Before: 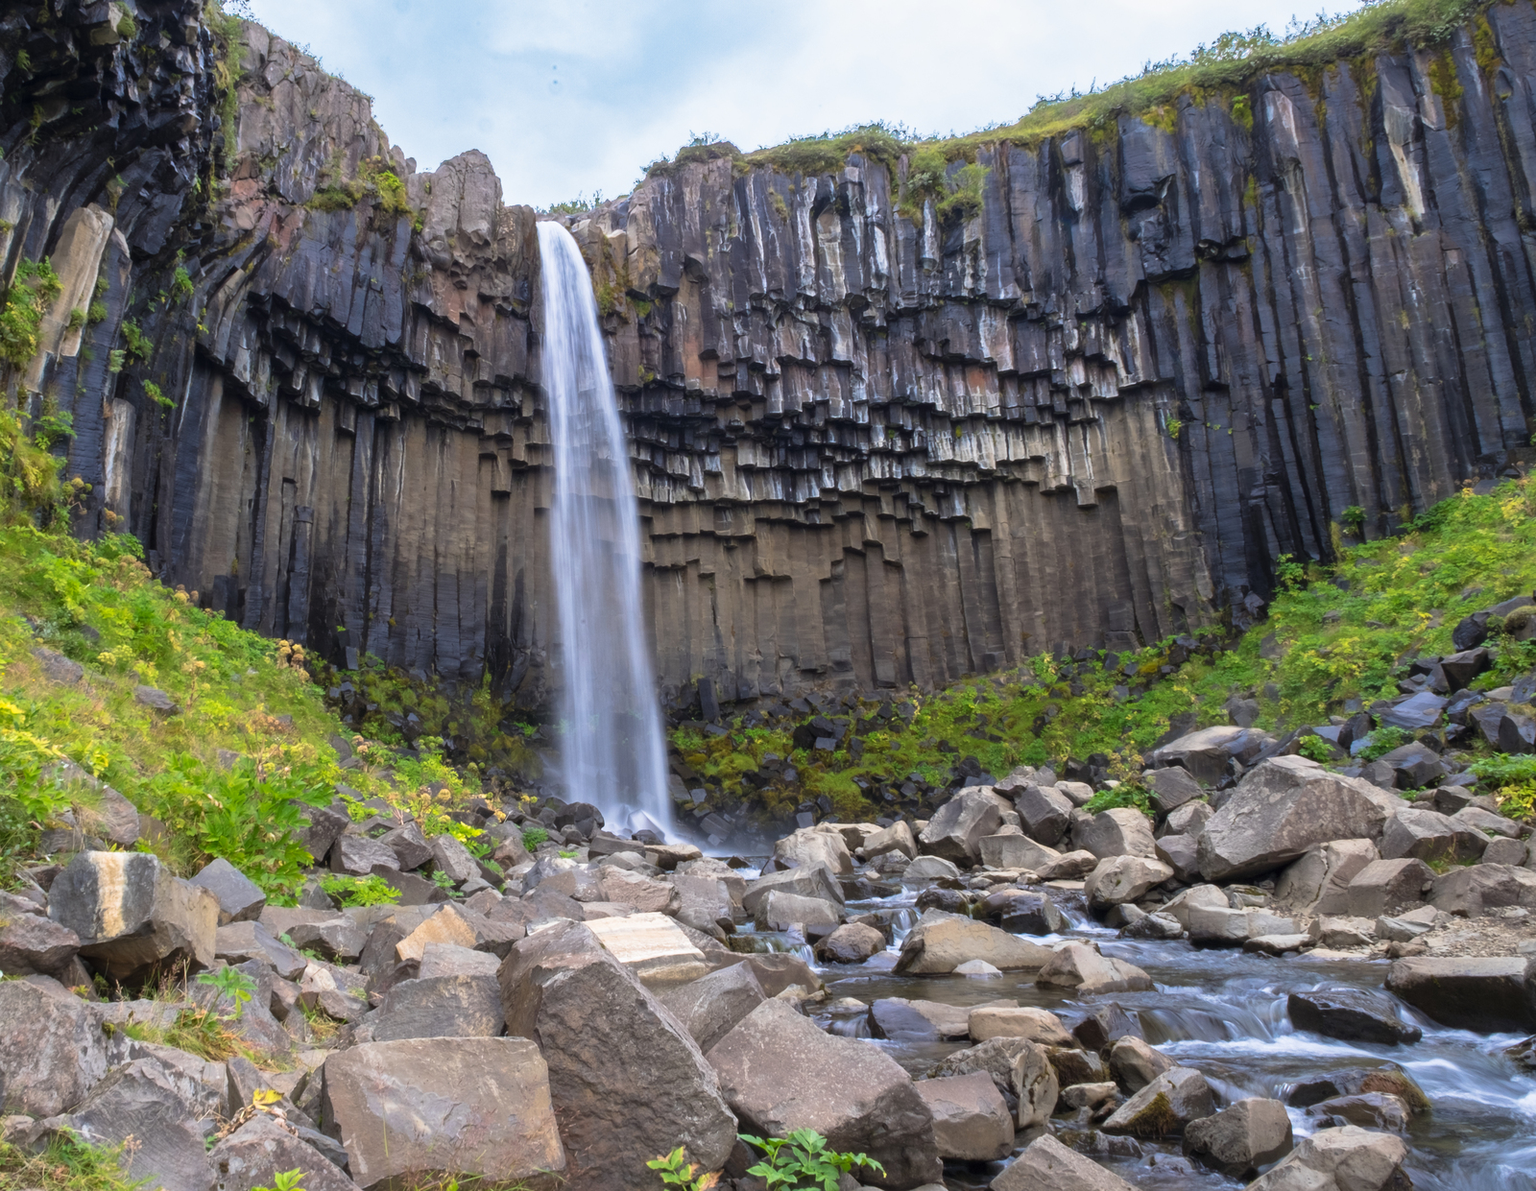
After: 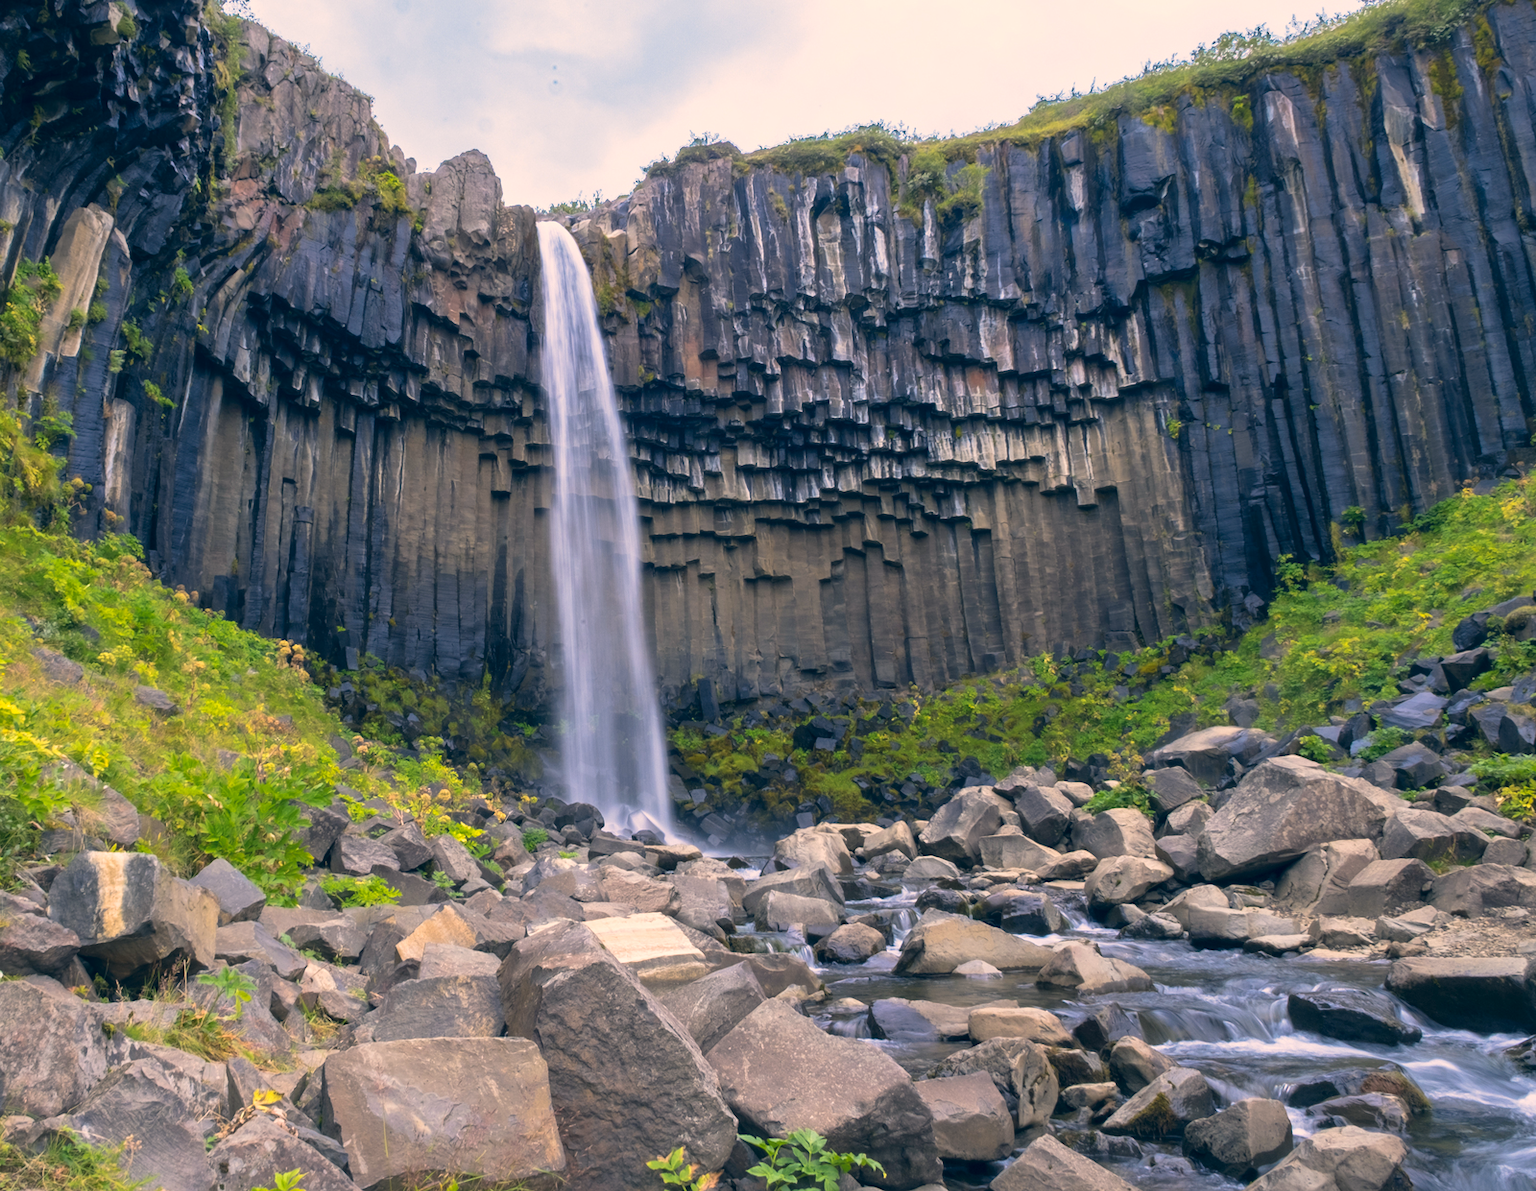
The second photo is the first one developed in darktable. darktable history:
color correction: highlights a* 10.34, highlights b* 14.05, shadows a* -9.57, shadows b* -15.01
